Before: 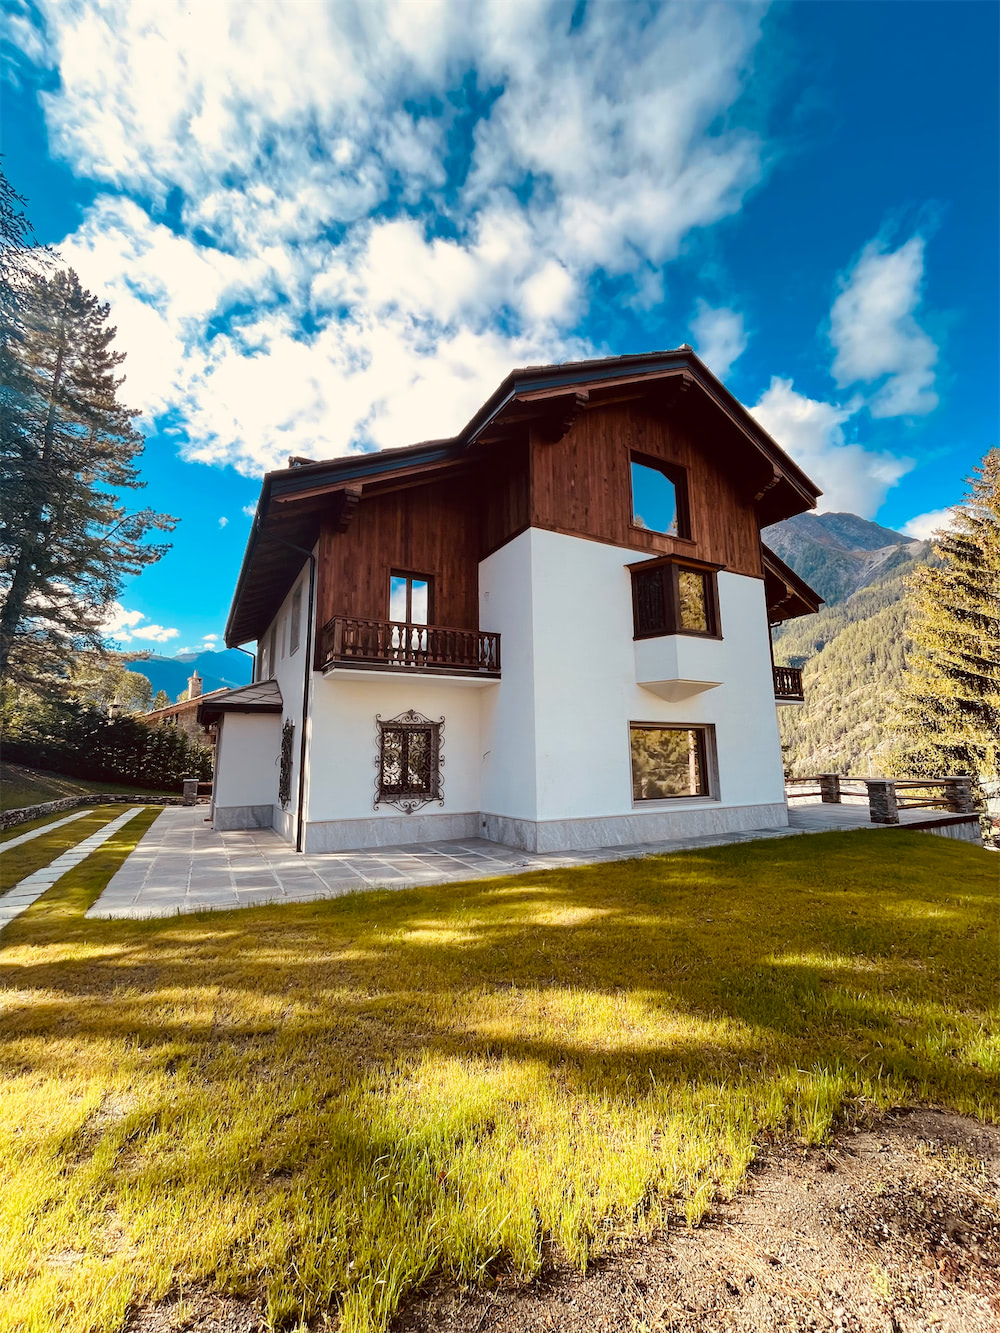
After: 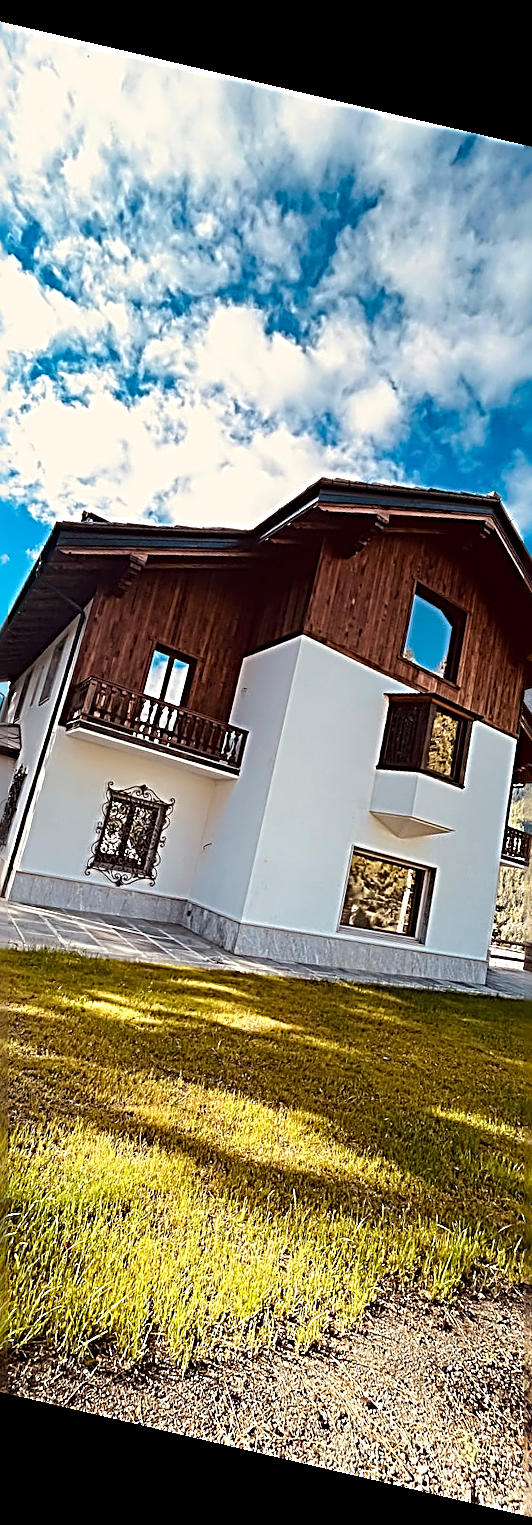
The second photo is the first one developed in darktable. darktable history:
crop: left 31.229%, right 27.105%
rotate and perspective: rotation 13.27°, automatic cropping off
sharpen: radius 3.158, amount 1.731
